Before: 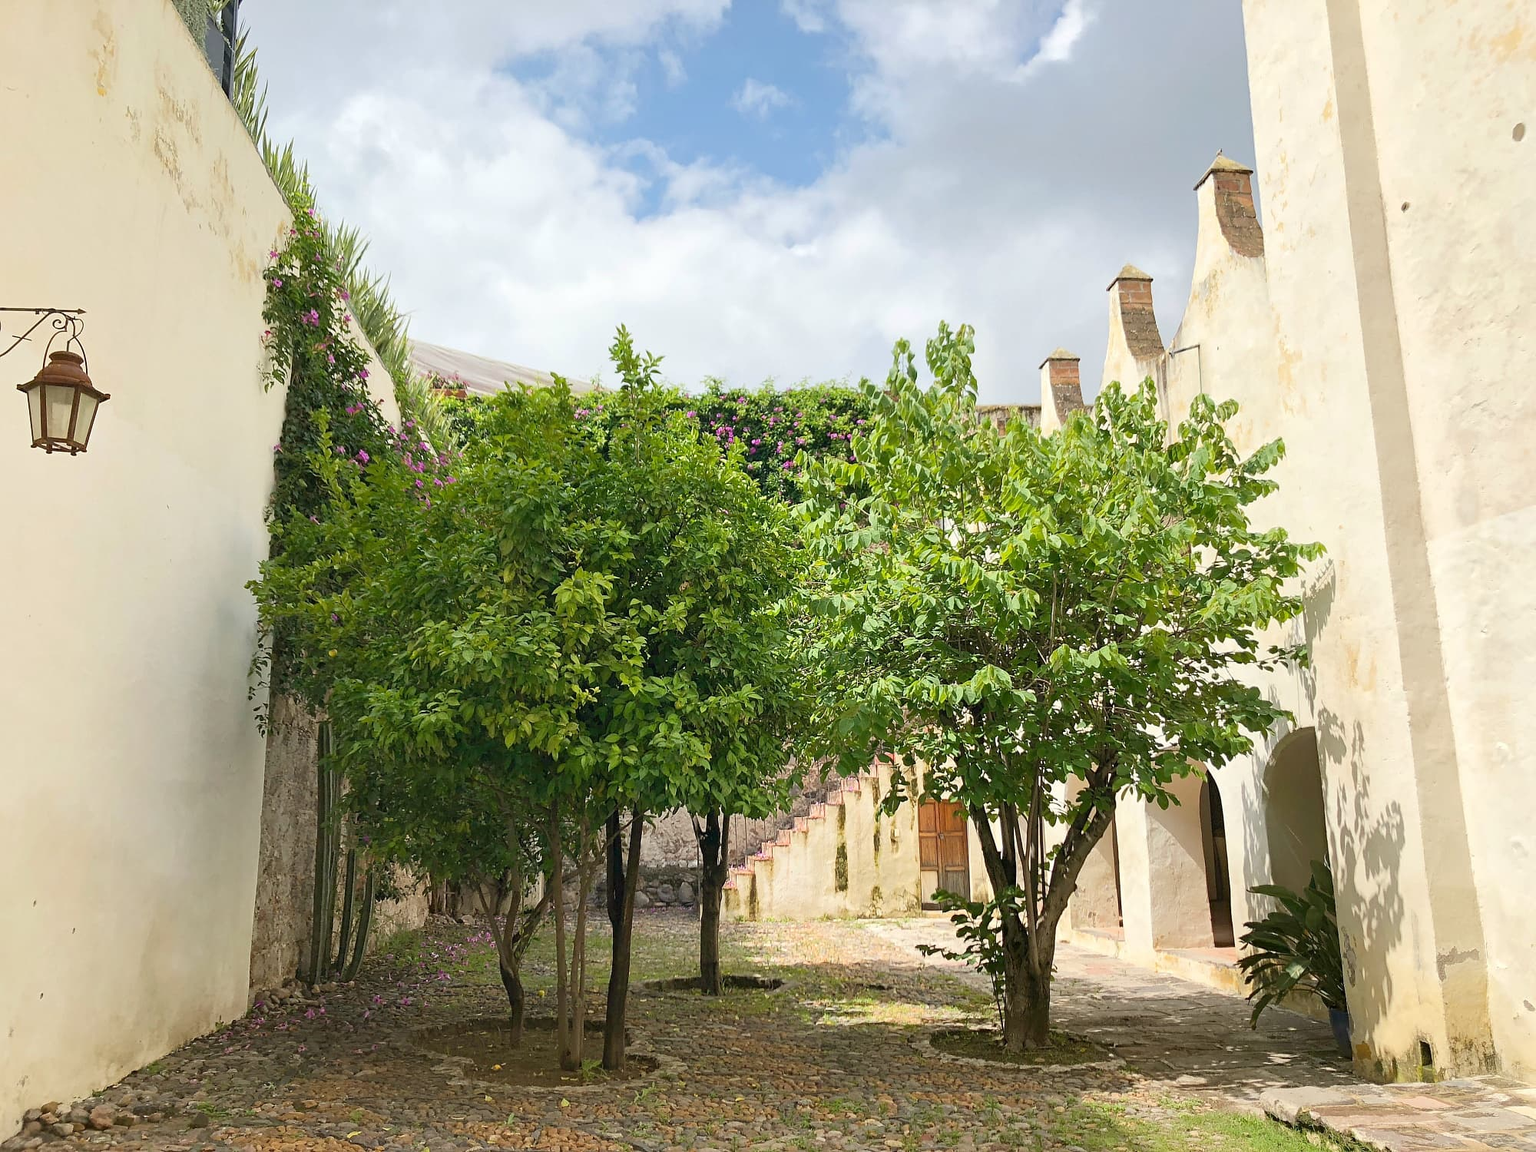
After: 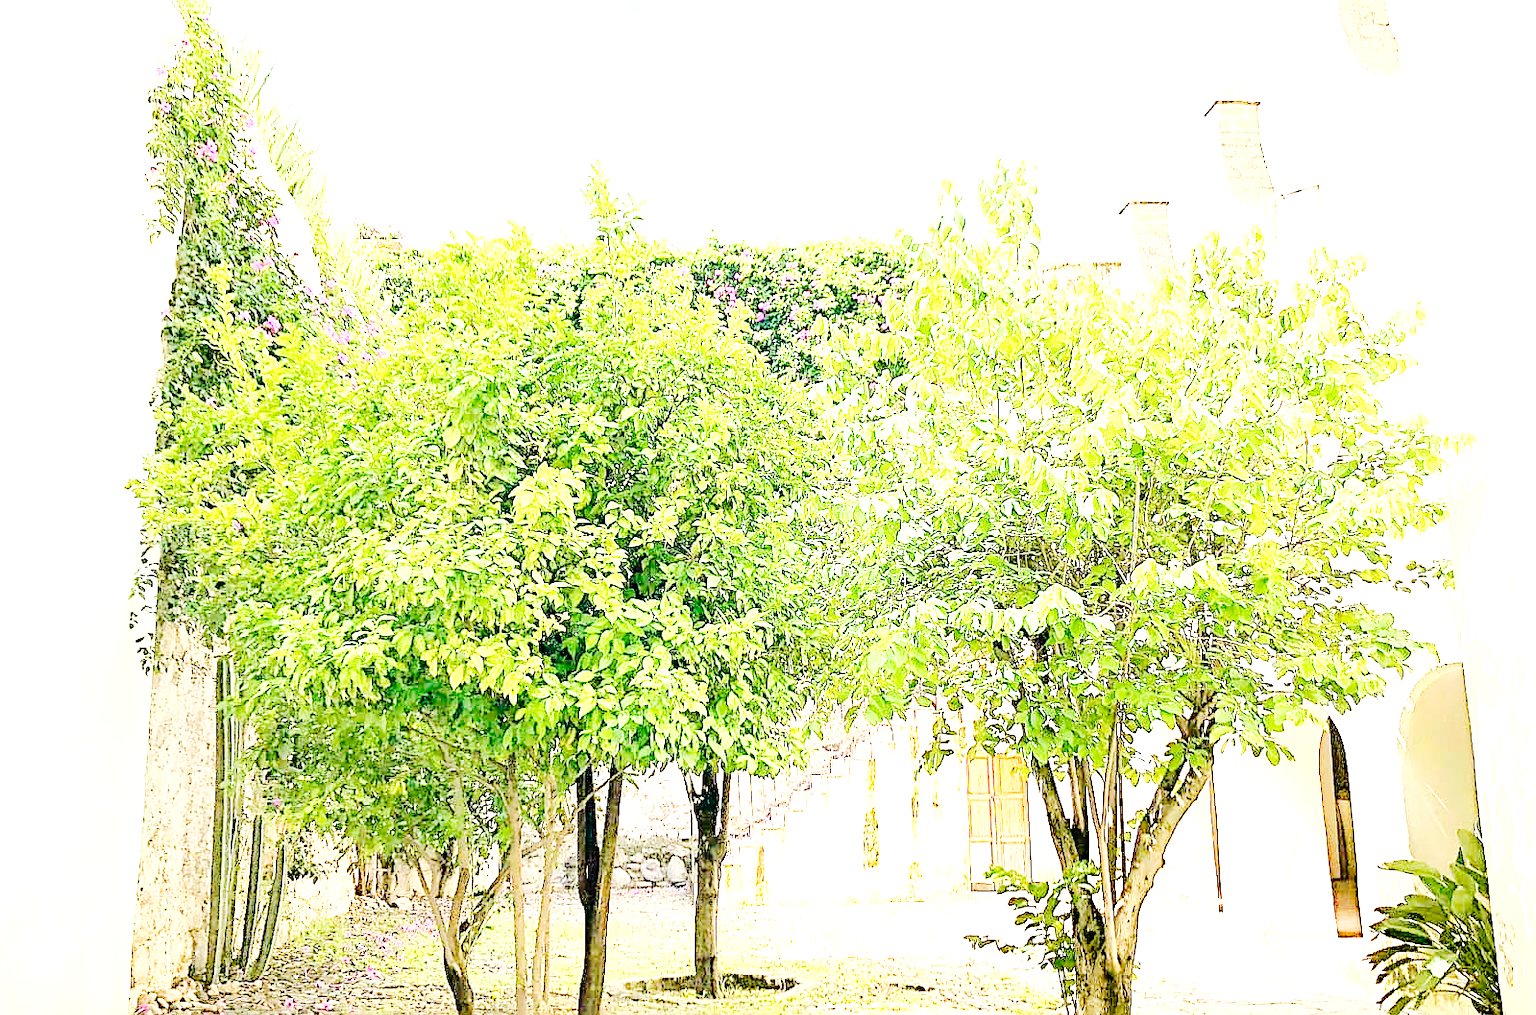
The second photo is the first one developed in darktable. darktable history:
tone curve: curves: ch0 [(0, 0) (0.003, 0.004) (0.011, 0.006) (0.025, 0.011) (0.044, 0.017) (0.069, 0.029) (0.1, 0.047) (0.136, 0.07) (0.177, 0.121) (0.224, 0.182) (0.277, 0.257) (0.335, 0.342) (0.399, 0.432) (0.468, 0.526) (0.543, 0.621) (0.623, 0.711) (0.709, 0.792) (0.801, 0.87) (0.898, 0.951) (1, 1)]
contrast brightness saturation: saturation -0.051
crop: left 9.464%, top 17.188%, right 10.548%, bottom 12.326%
exposure: black level correction 0, exposure 2.371 EV, compensate highlight preservation false
sharpen: on, module defaults
base curve: curves: ch0 [(0, 0) (0.036, 0.01) (0.123, 0.254) (0.258, 0.504) (0.507, 0.748) (1, 1)], preserve colors none
